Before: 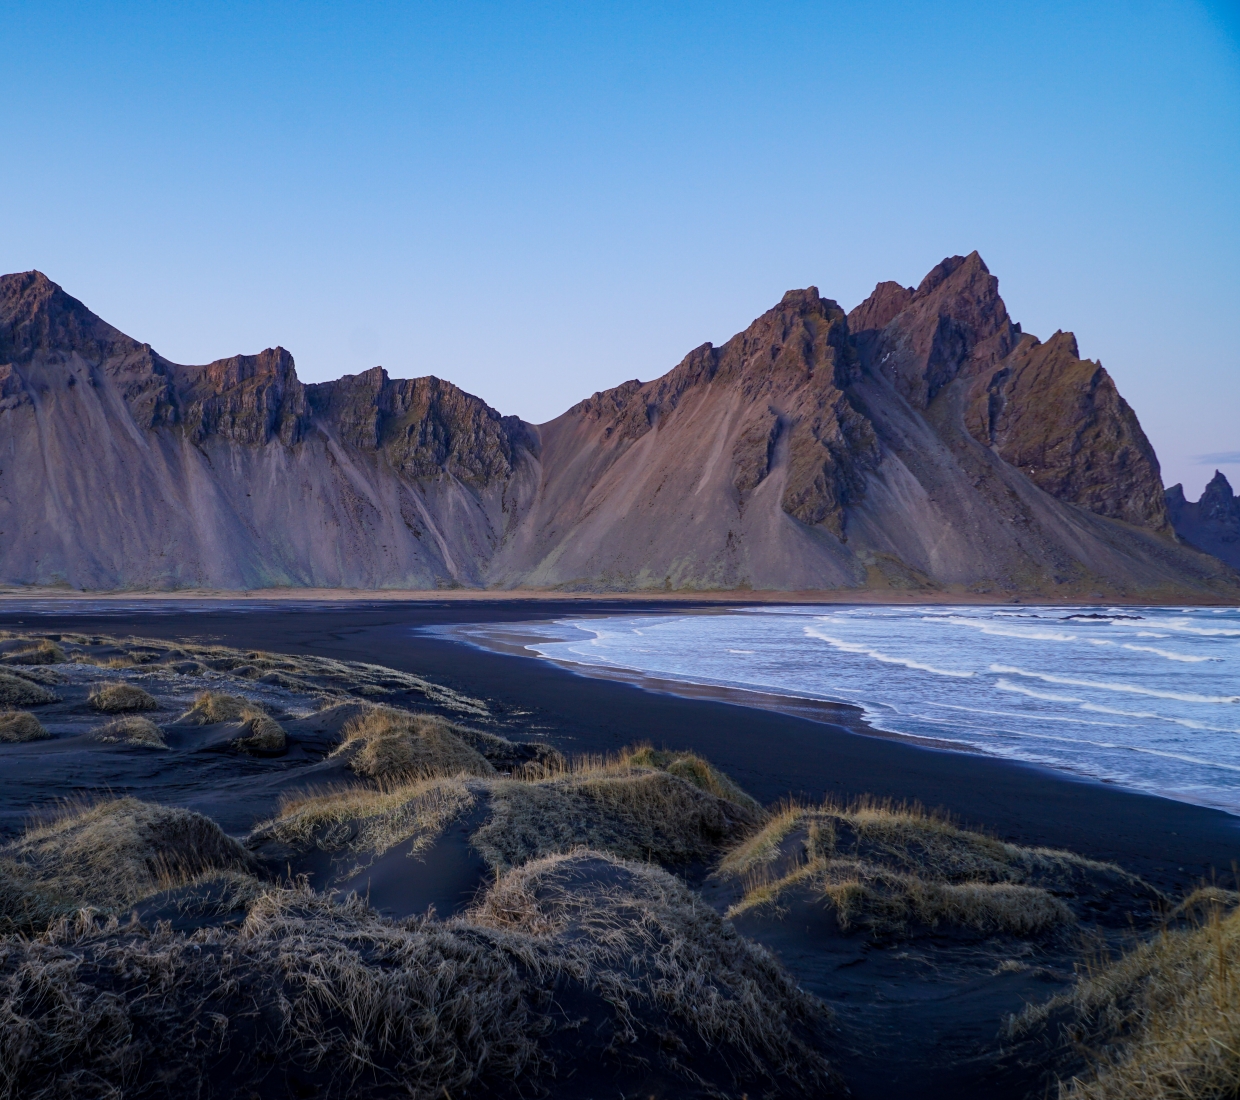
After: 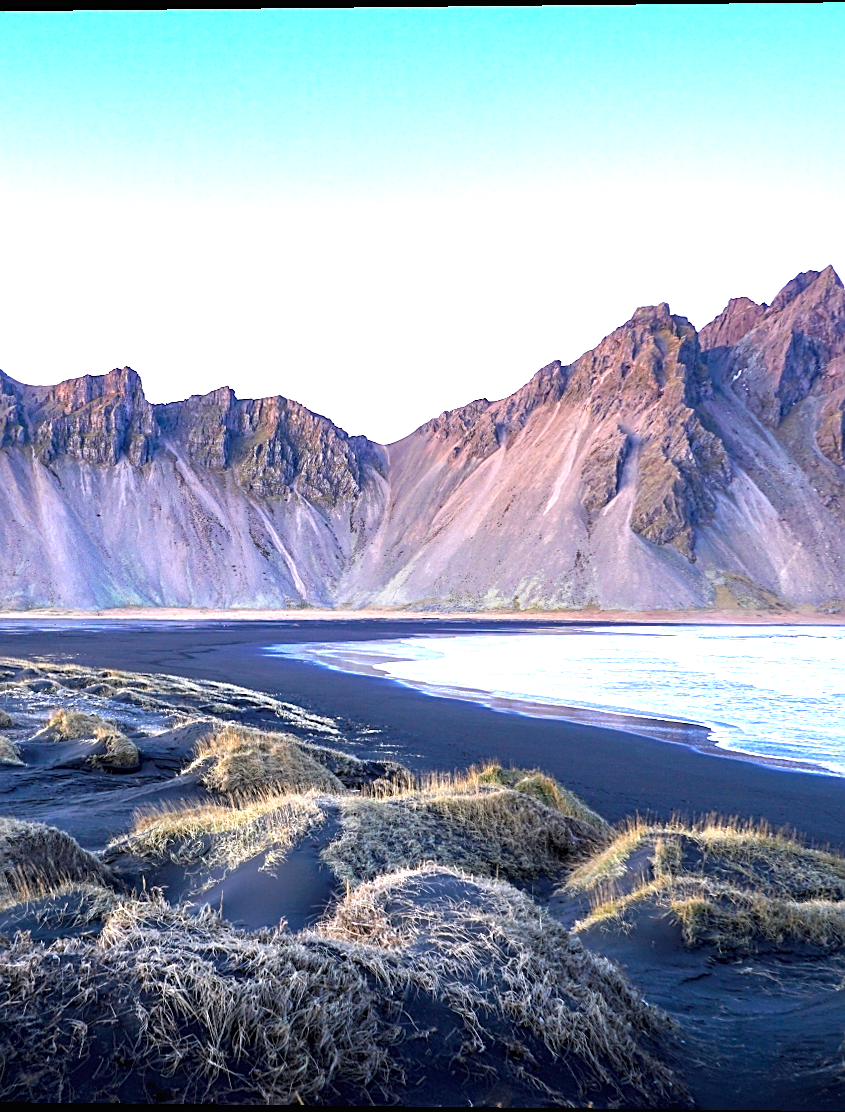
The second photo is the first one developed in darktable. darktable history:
exposure: black level correction 0, exposure 2.088 EV, compensate exposure bias true, compensate highlight preservation false
sharpen: on, module defaults
rotate and perspective: lens shift (vertical) 0.048, lens shift (horizontal) -0.024, automatic cropping off
crop and rotate: left 12.648%, right 20.685%
